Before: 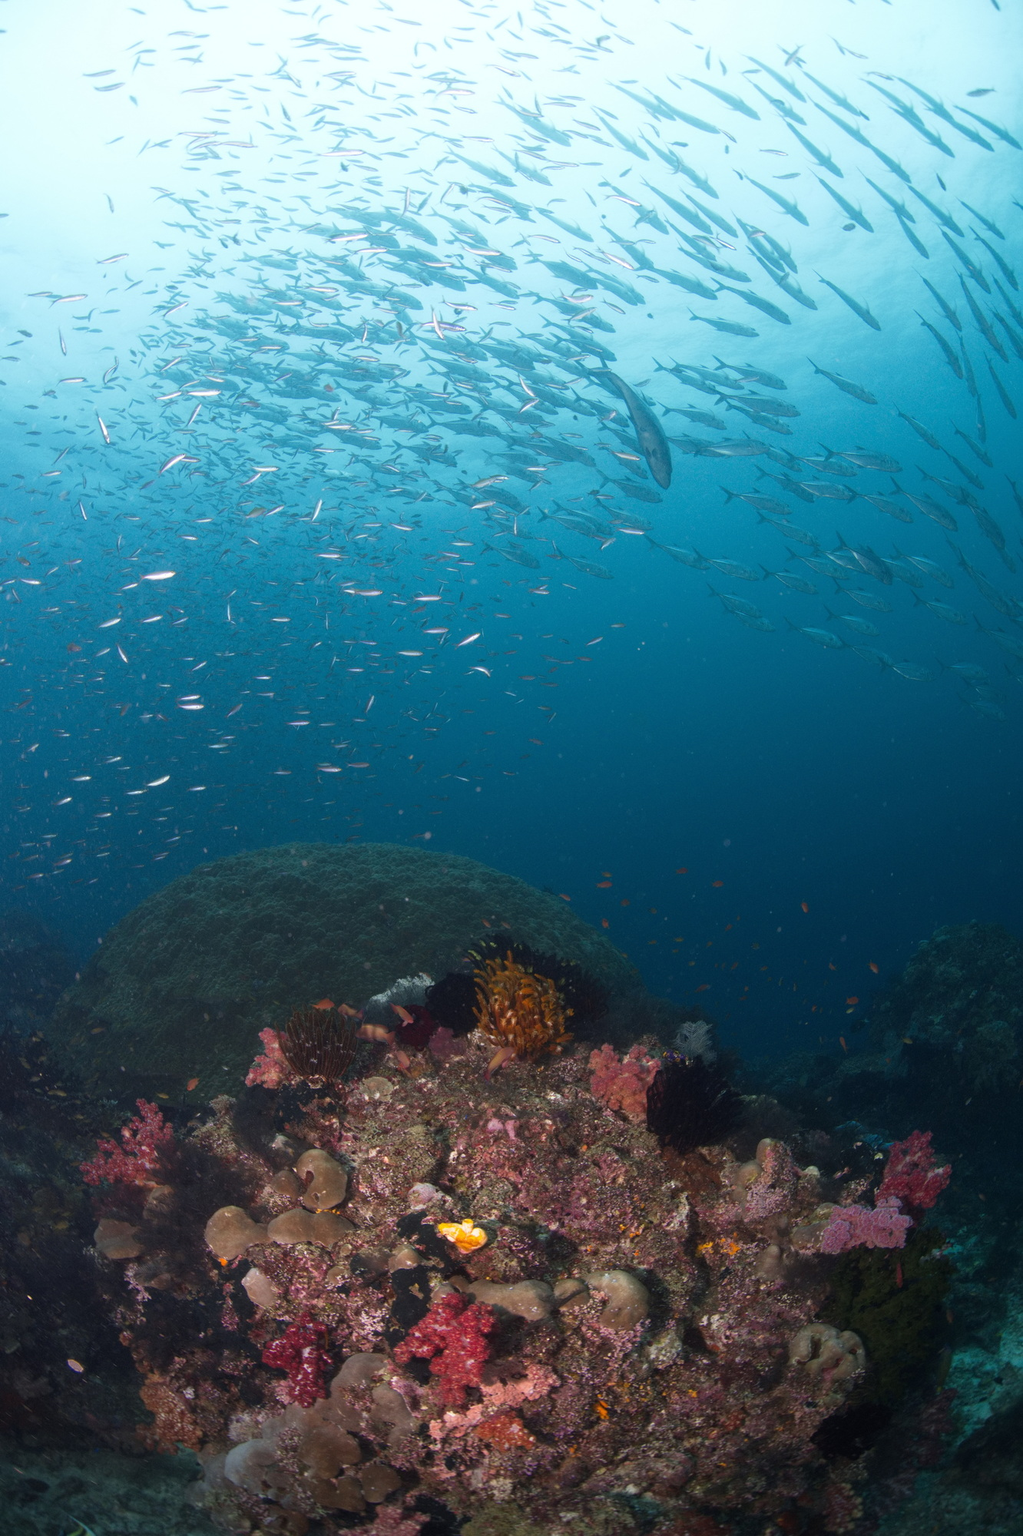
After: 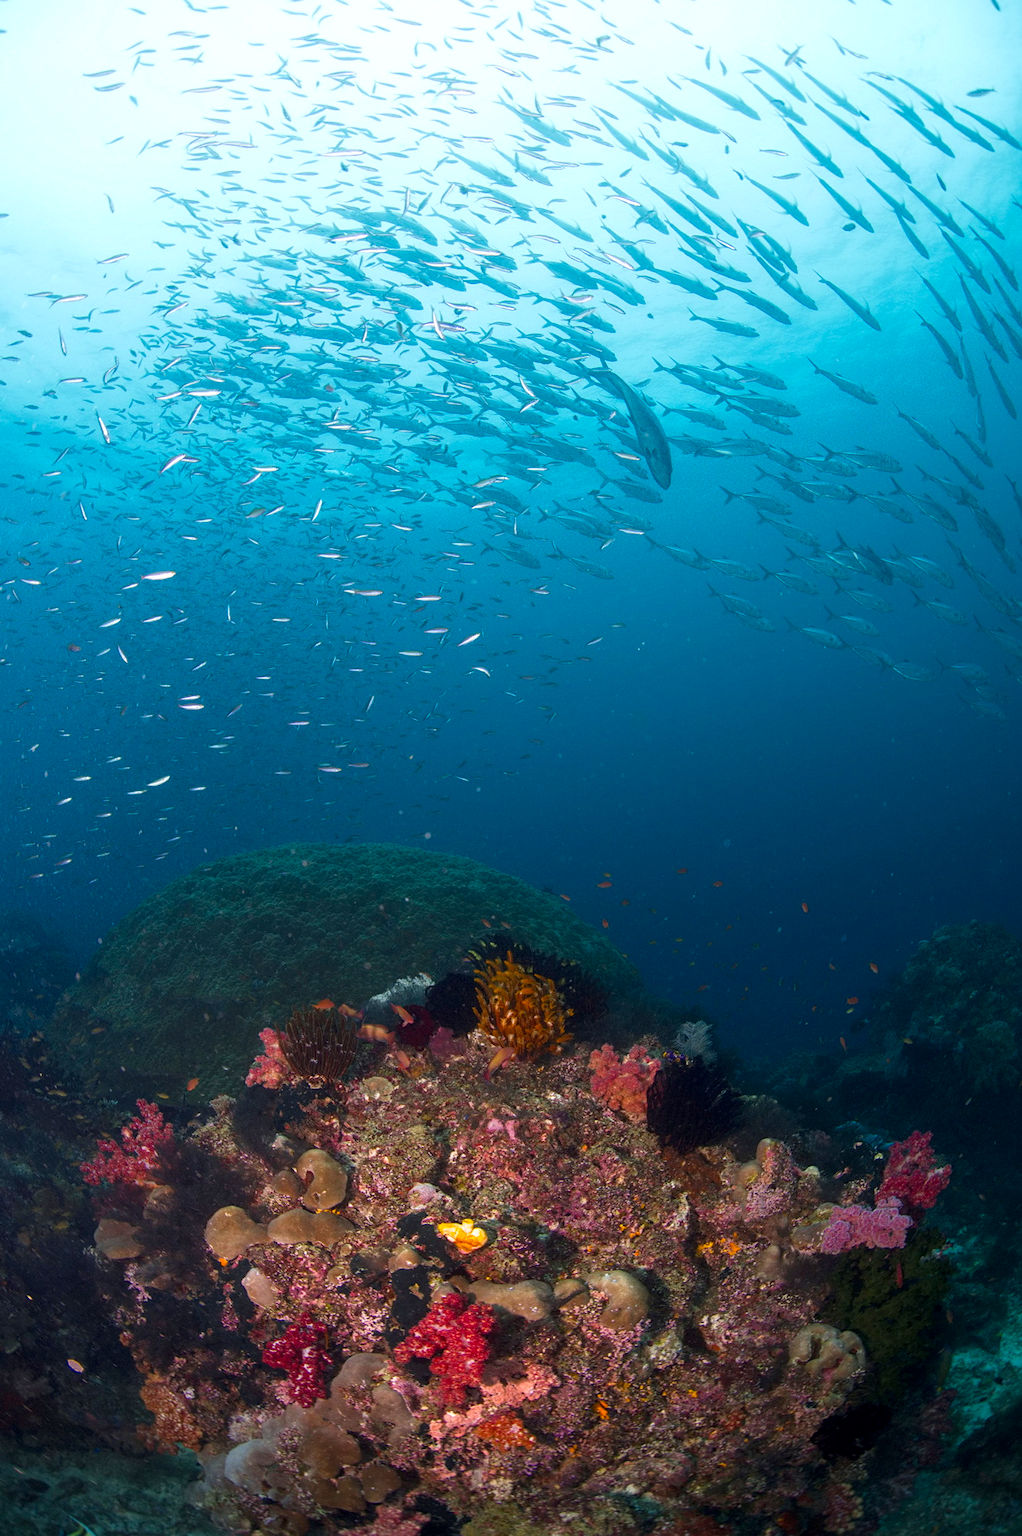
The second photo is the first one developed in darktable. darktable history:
sharpen: amount 0.2
velvia: strength 32%, mid-tones bias 0.2
local contrast: on, module defaults
